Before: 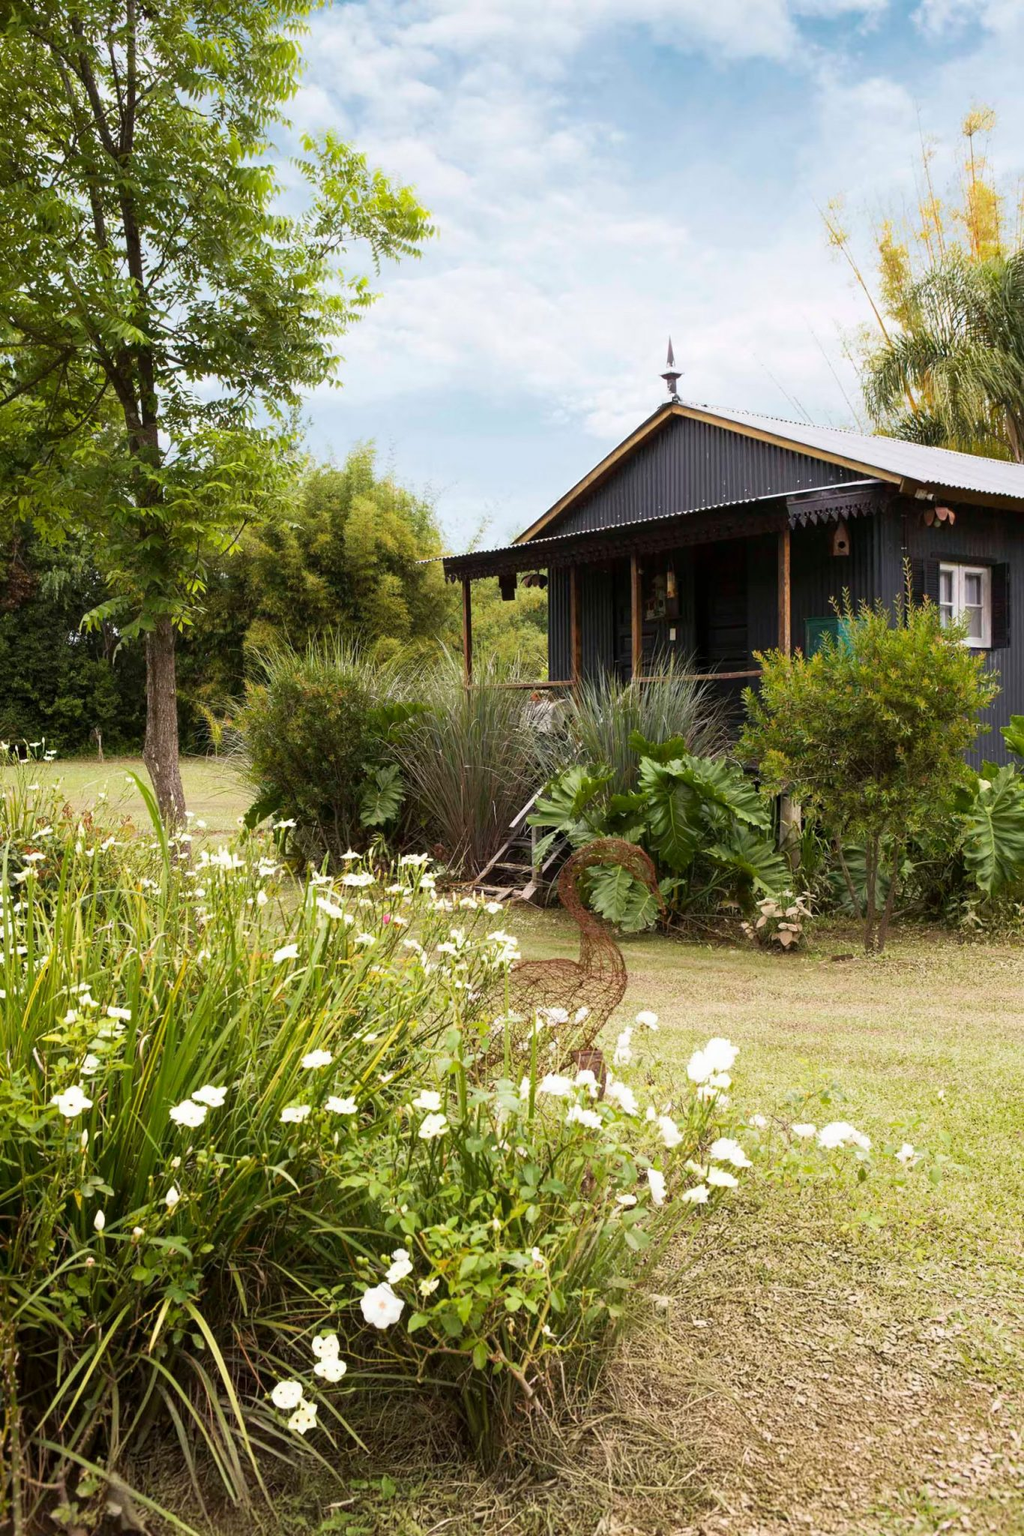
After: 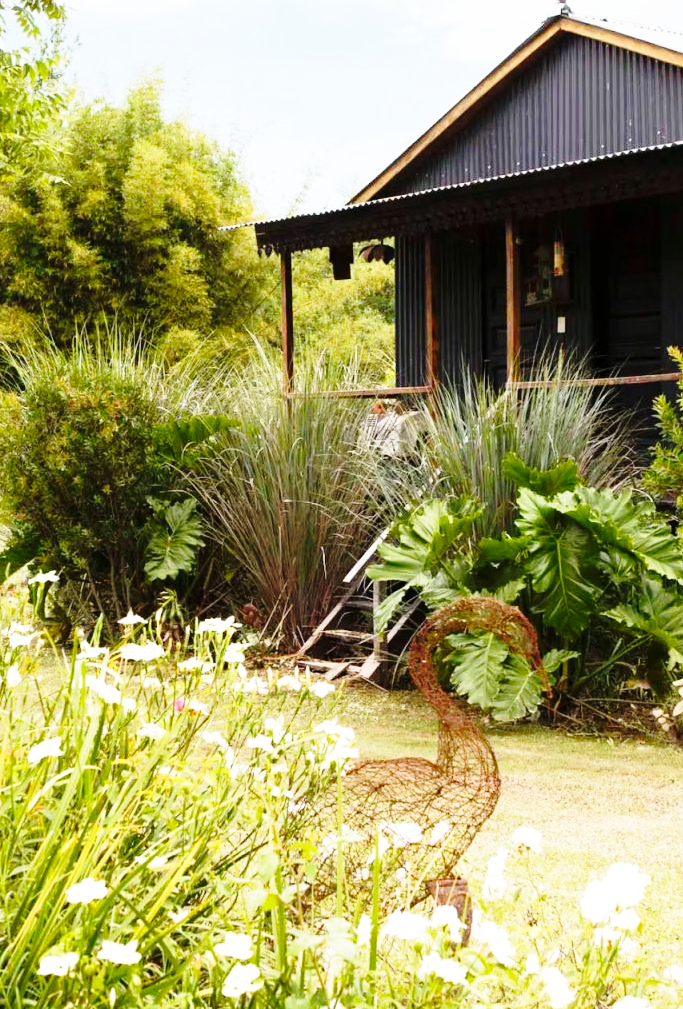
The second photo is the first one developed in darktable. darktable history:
base curve: curves: ch0 [(0, 0) (0.028, 0.03) (0.105, 0.232) (0.387, 0.748) (0.754, 0.968) (1, 1)], preserve colors none
crop: left 24.627%, top 25.466%, right 25.321%, bottom 25.241%
